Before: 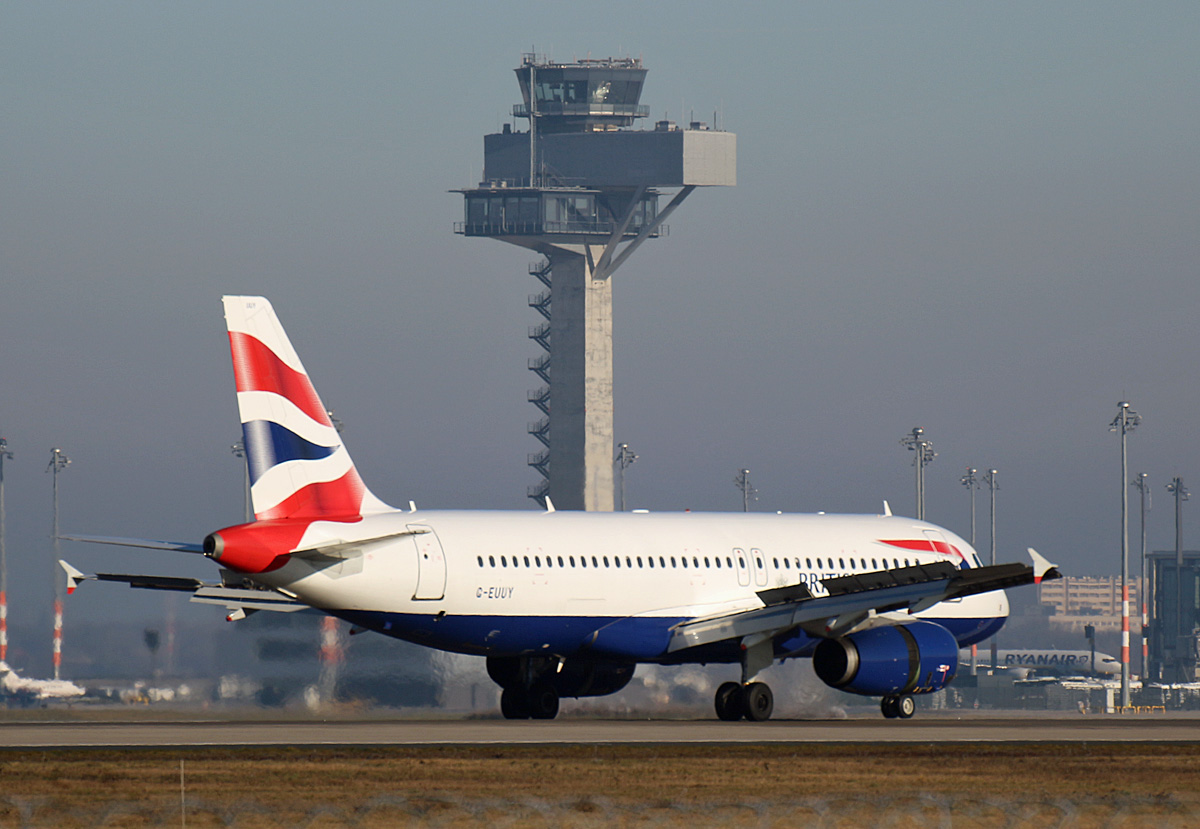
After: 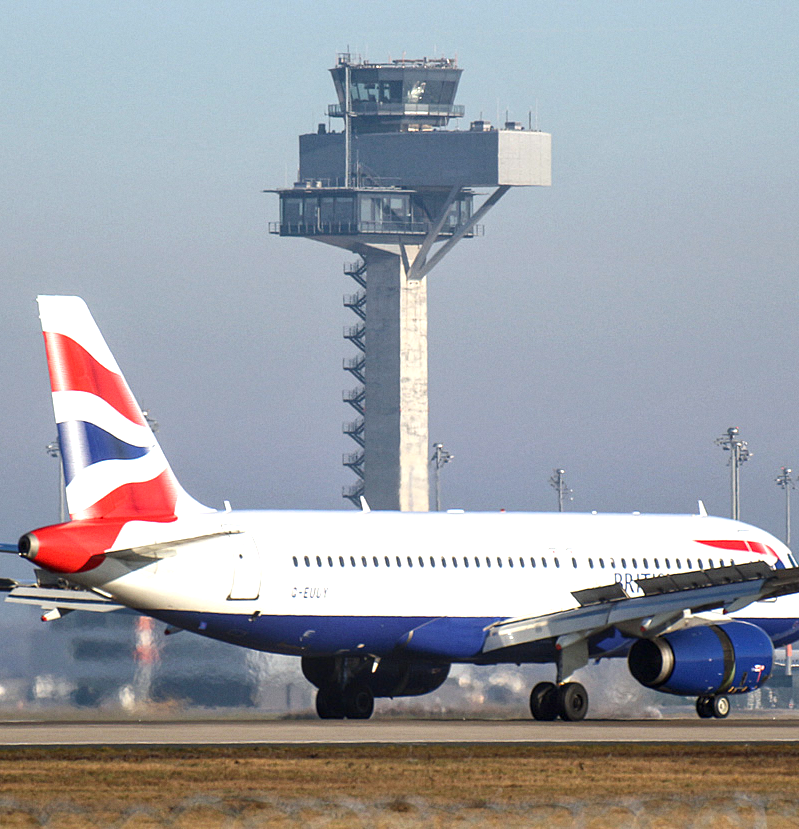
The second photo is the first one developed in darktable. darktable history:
crop: left 15.419%, right 17.914%
exposure: black level correction 0, exposure 0.95 EV, compensate exposure bias true, compensate highlight preservation false
grain: coarseness 0.09 ISO, strength 10%
local contrast: on, module defaults
white balance: red 0.988, blue 1.017
